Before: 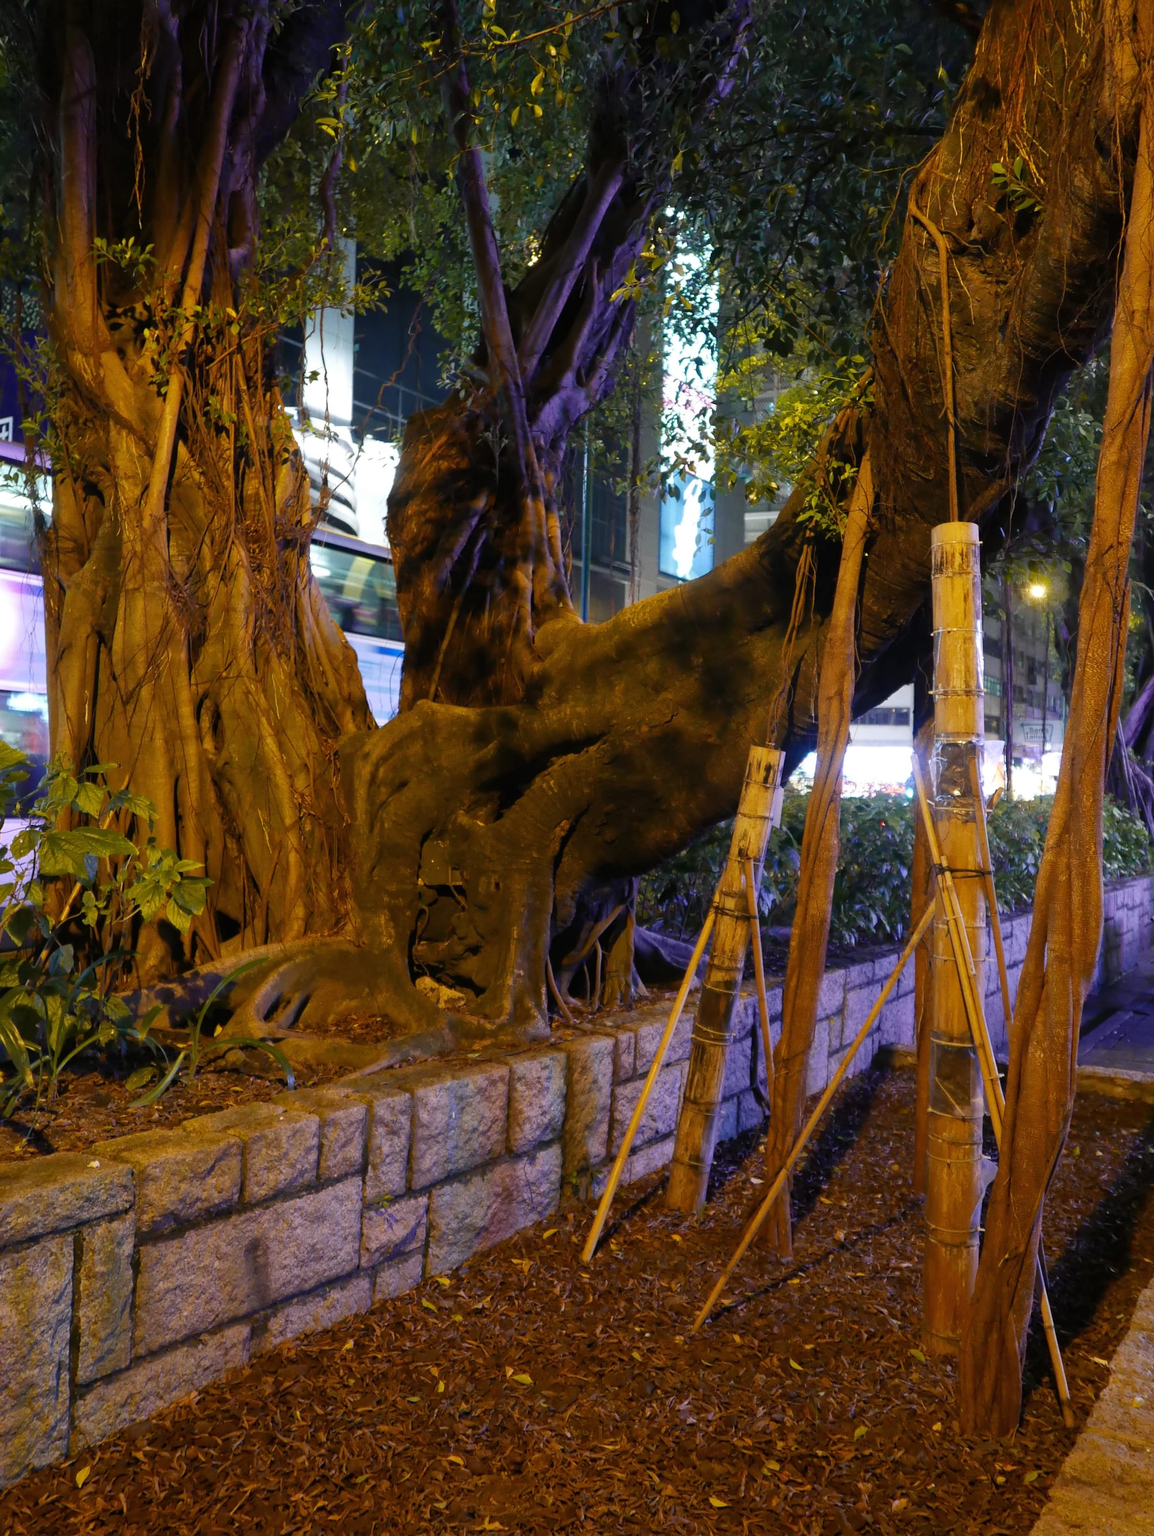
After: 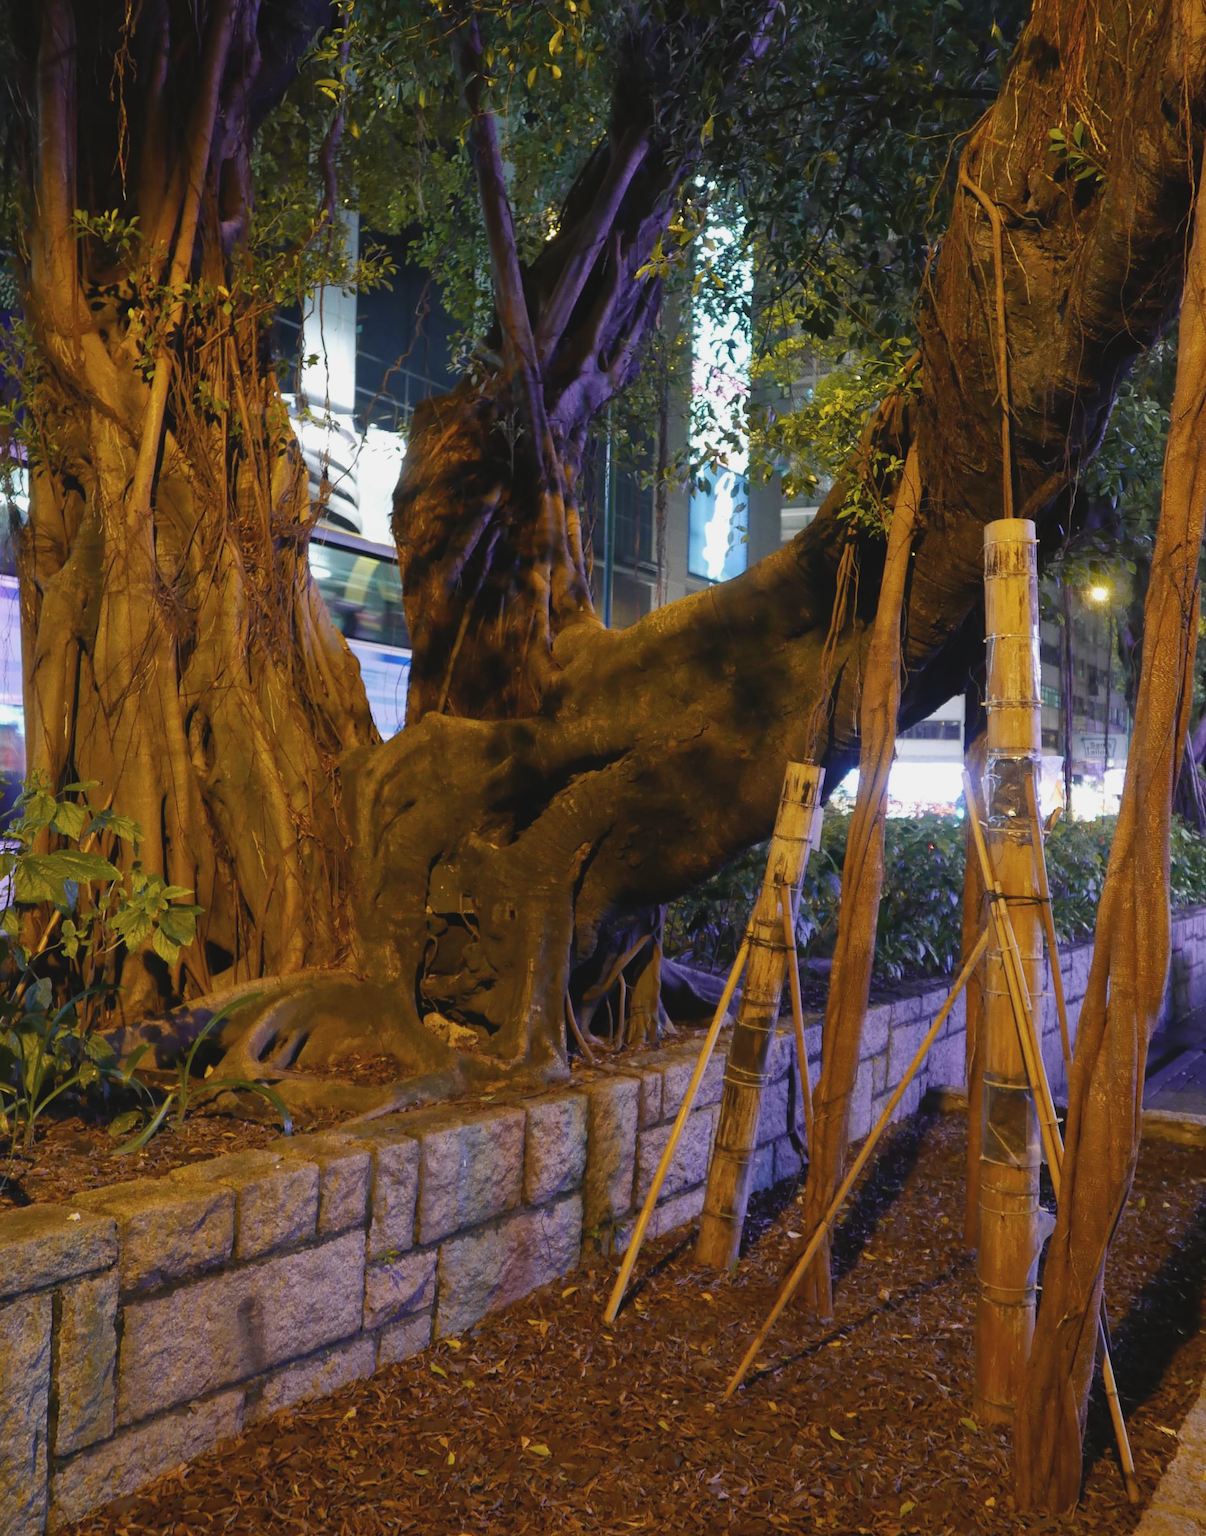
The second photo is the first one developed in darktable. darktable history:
contrast brightness saturation: contrast -0.101, saturation -0.103
crop: left 2.28%, top 2.936%, right 1.108%, bottom 4.951%
